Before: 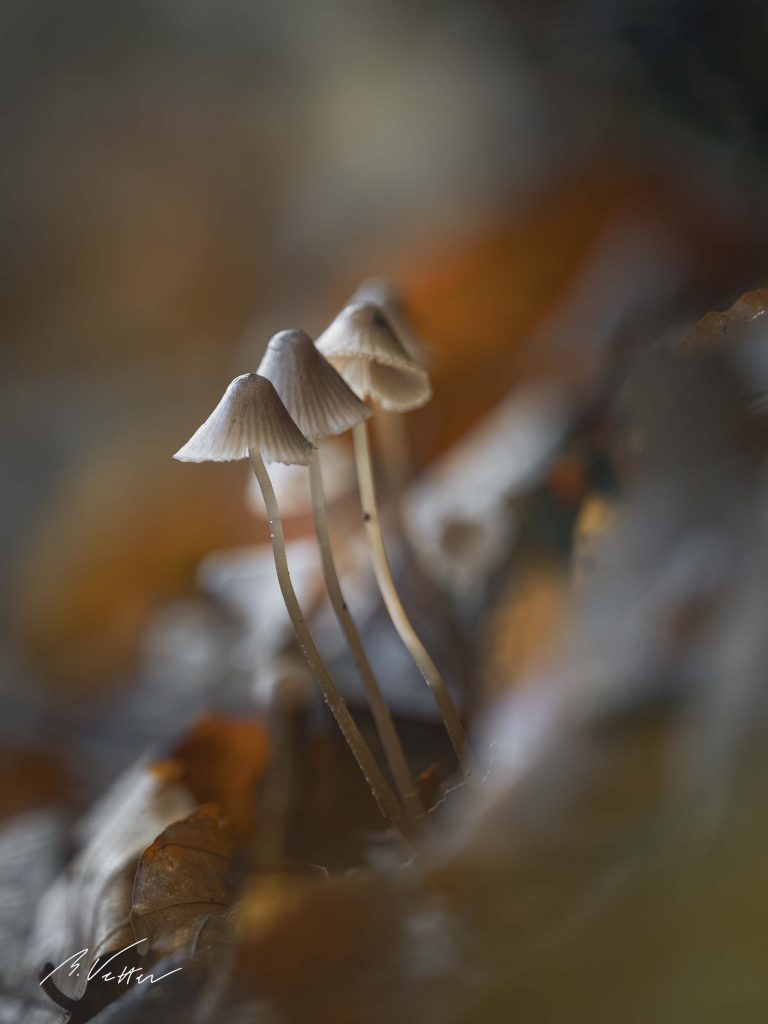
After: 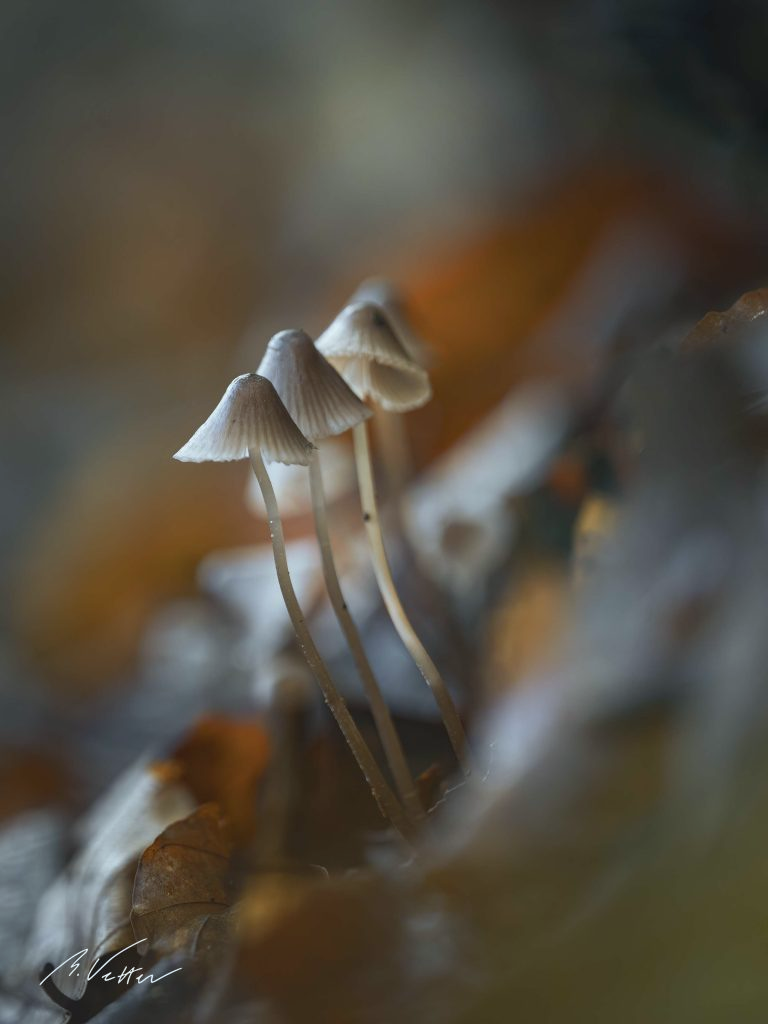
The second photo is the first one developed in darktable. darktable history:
color calibration: illuminant Planckian (black body), adaptation linear Bradford (ICC v4), x 0.361, y 0.366, temperature 4507.81 K
